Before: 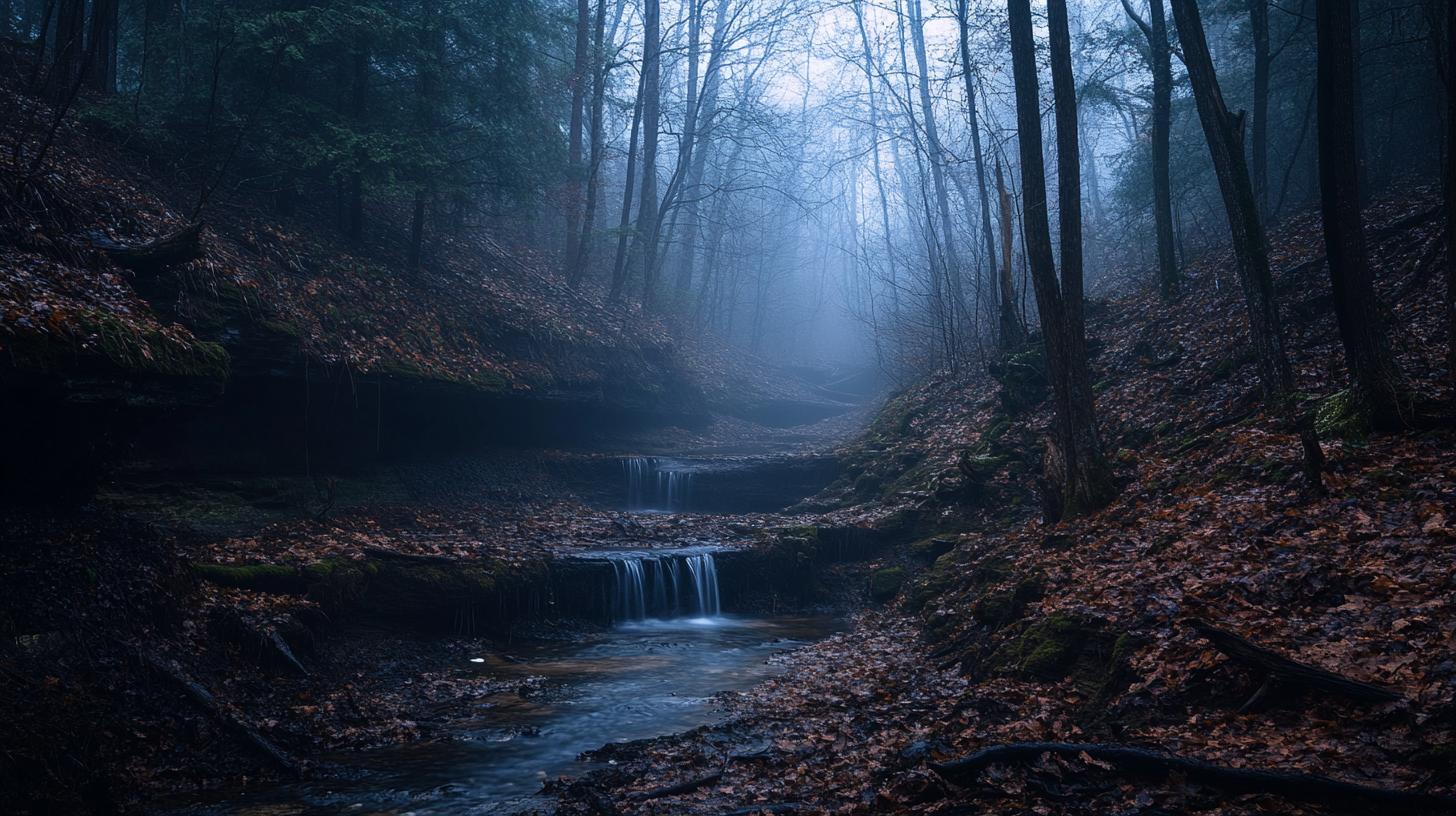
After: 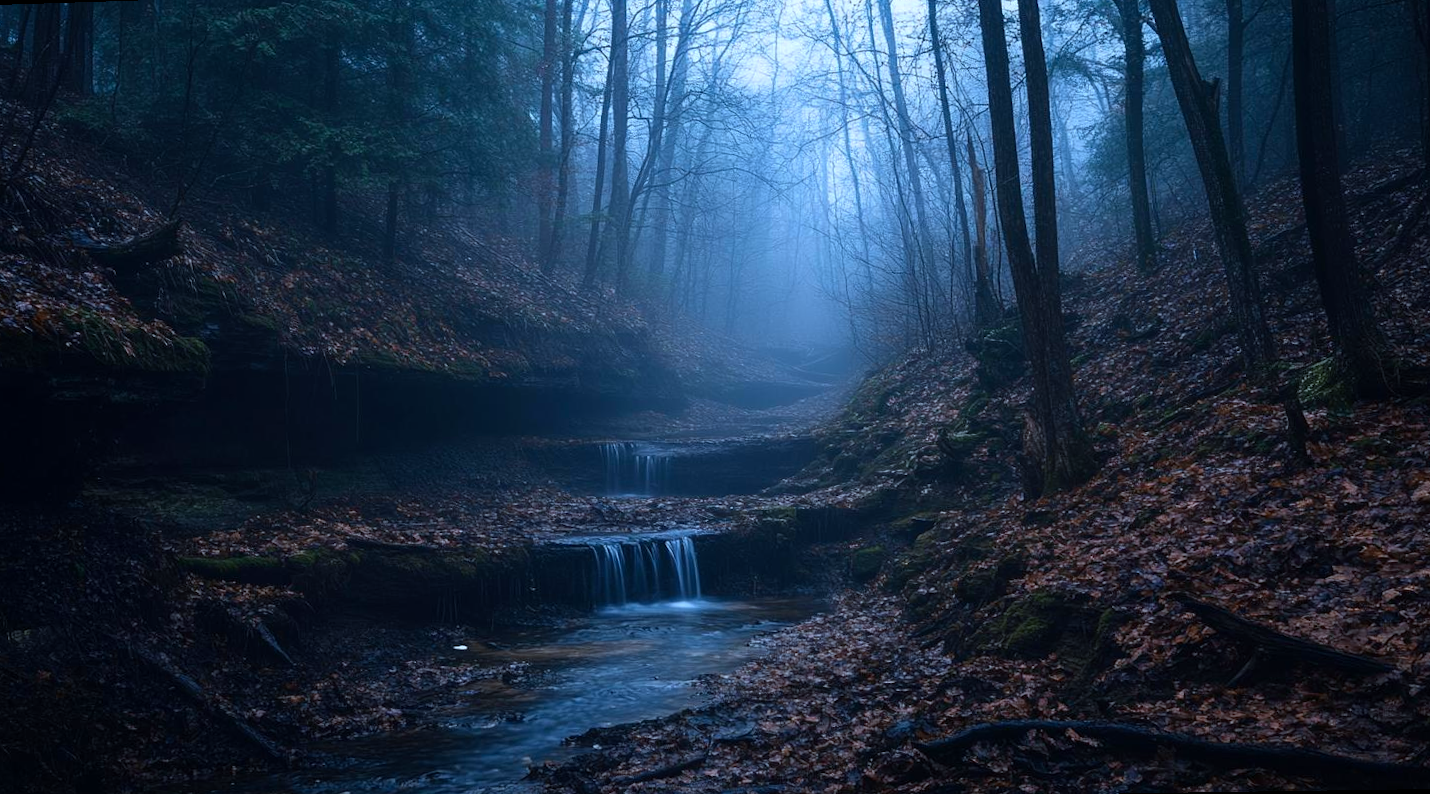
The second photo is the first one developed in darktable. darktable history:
rotate and perspective: rotation -1.32°, lens shift (horizontal) -0.031, crop left 0.015, crop right 0.985, crop top 0.047, crop bottom 0.982
color calibration: illuminant F (fluorescent), F source F9 (Cool White Deluxe 4150 K) – high CRI, x 0.374, y 0.373, temperature 4158.34 K
